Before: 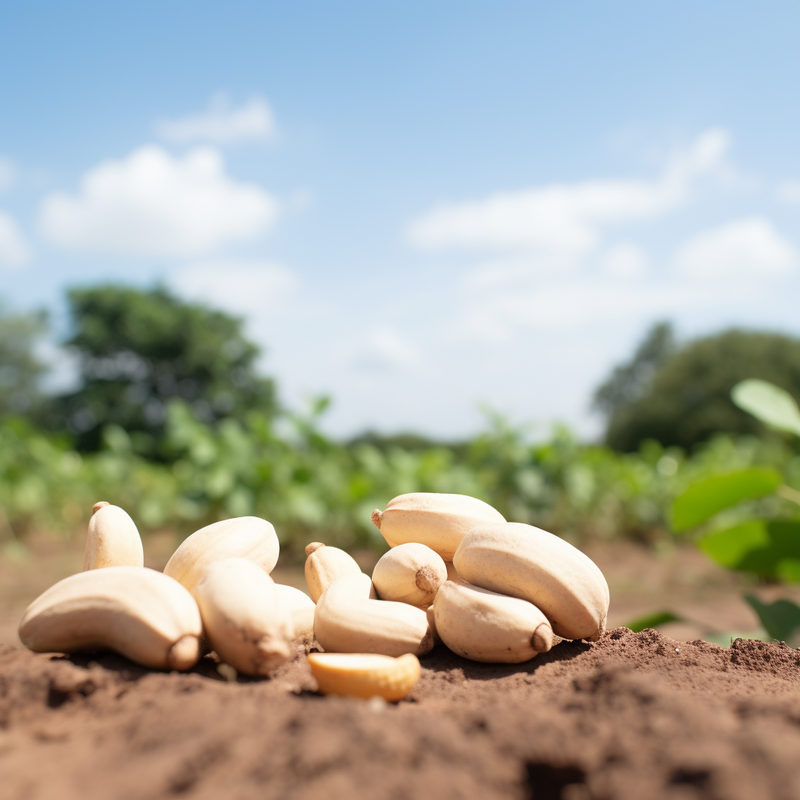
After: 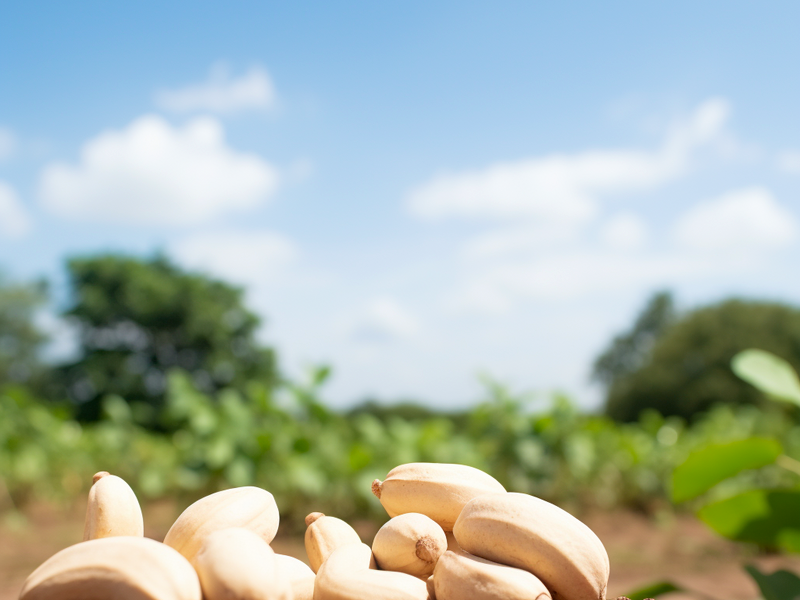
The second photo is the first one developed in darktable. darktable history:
velvia: strength 15%
haze removal: compatibility mode true, adaptive false
crop: top 3.857%, bottom 21.132%
